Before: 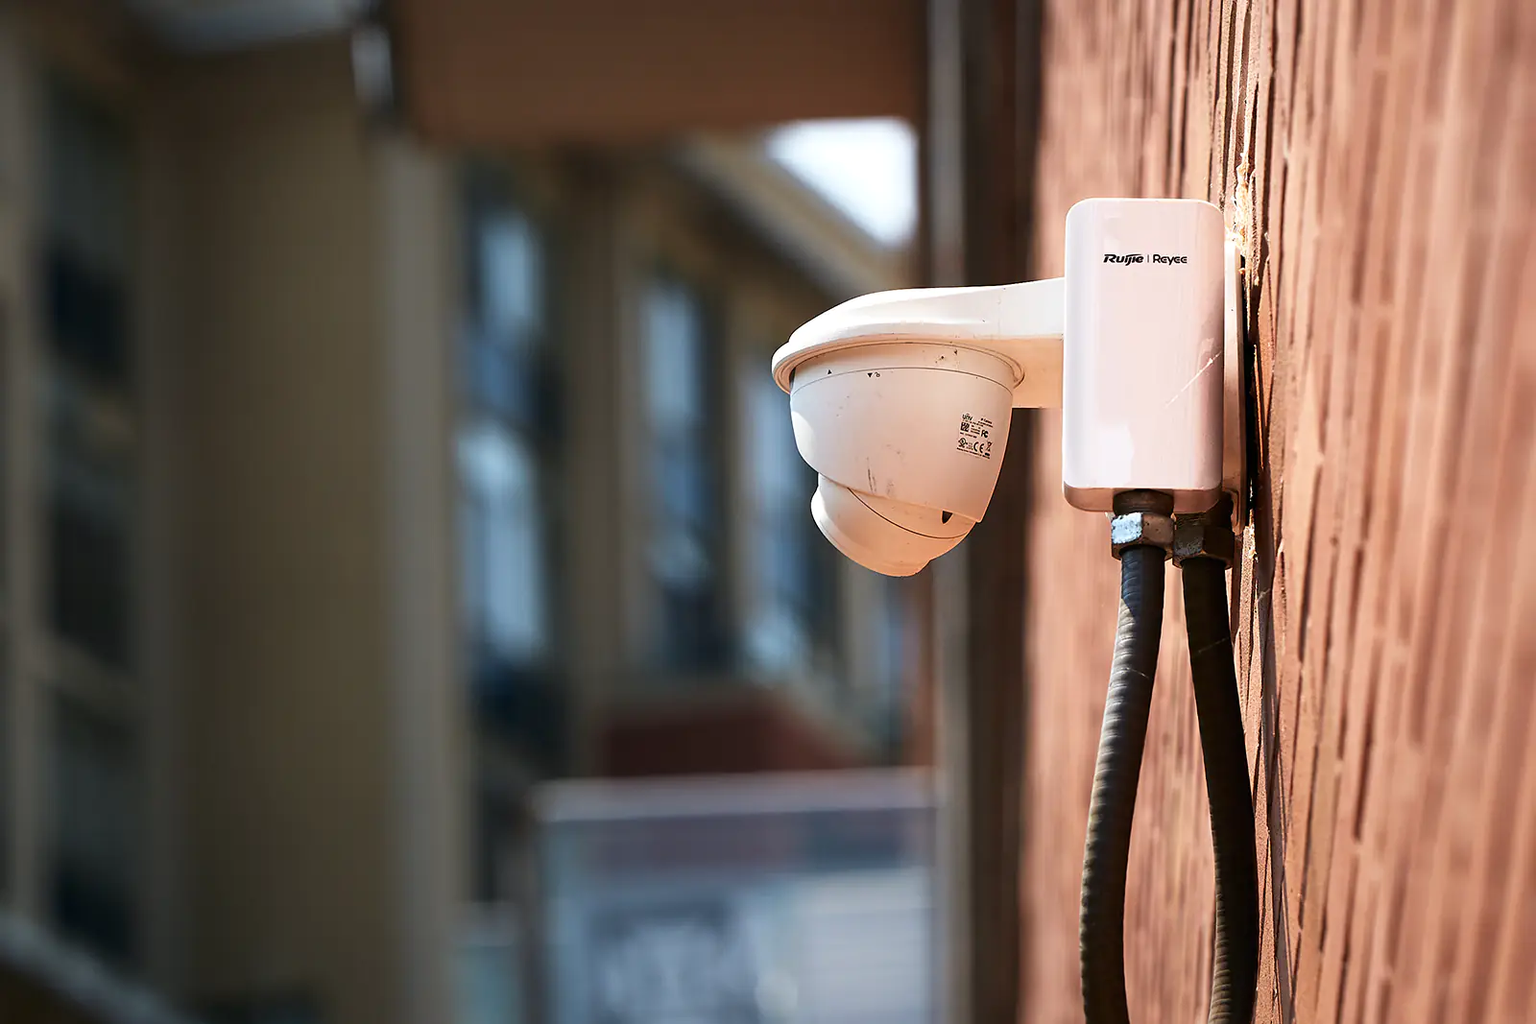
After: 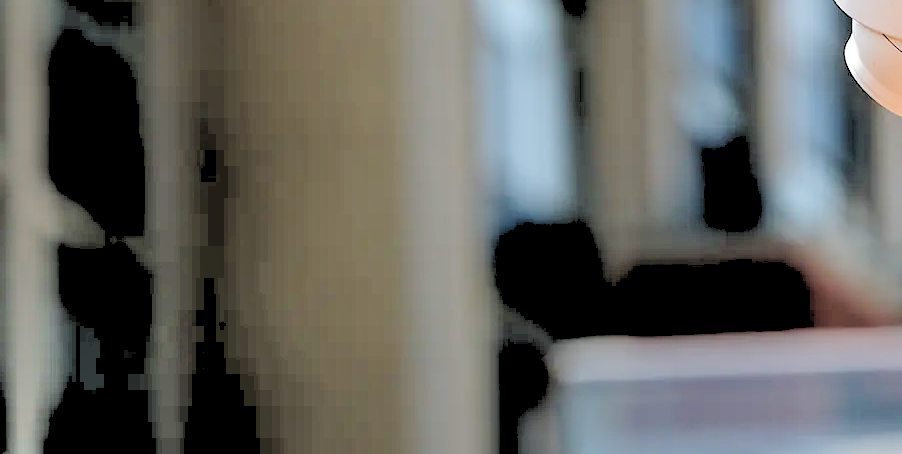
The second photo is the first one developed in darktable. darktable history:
base curve: curves: ch0 [(0, 0) (0.158, 0.273) (0.879, 0.895) (1, 1)], preserve colors none
rgb levels: levels [[0.027, 0.429, 0.996], [0, 0.5, 1], [0, 0.5, 1]]
shadows and highlights: white point adjustment 0.05, highlights color adjustment 55.9%, soften with gaussian
crop: top 44.483%, right 43.593%, bottom 12.892%
